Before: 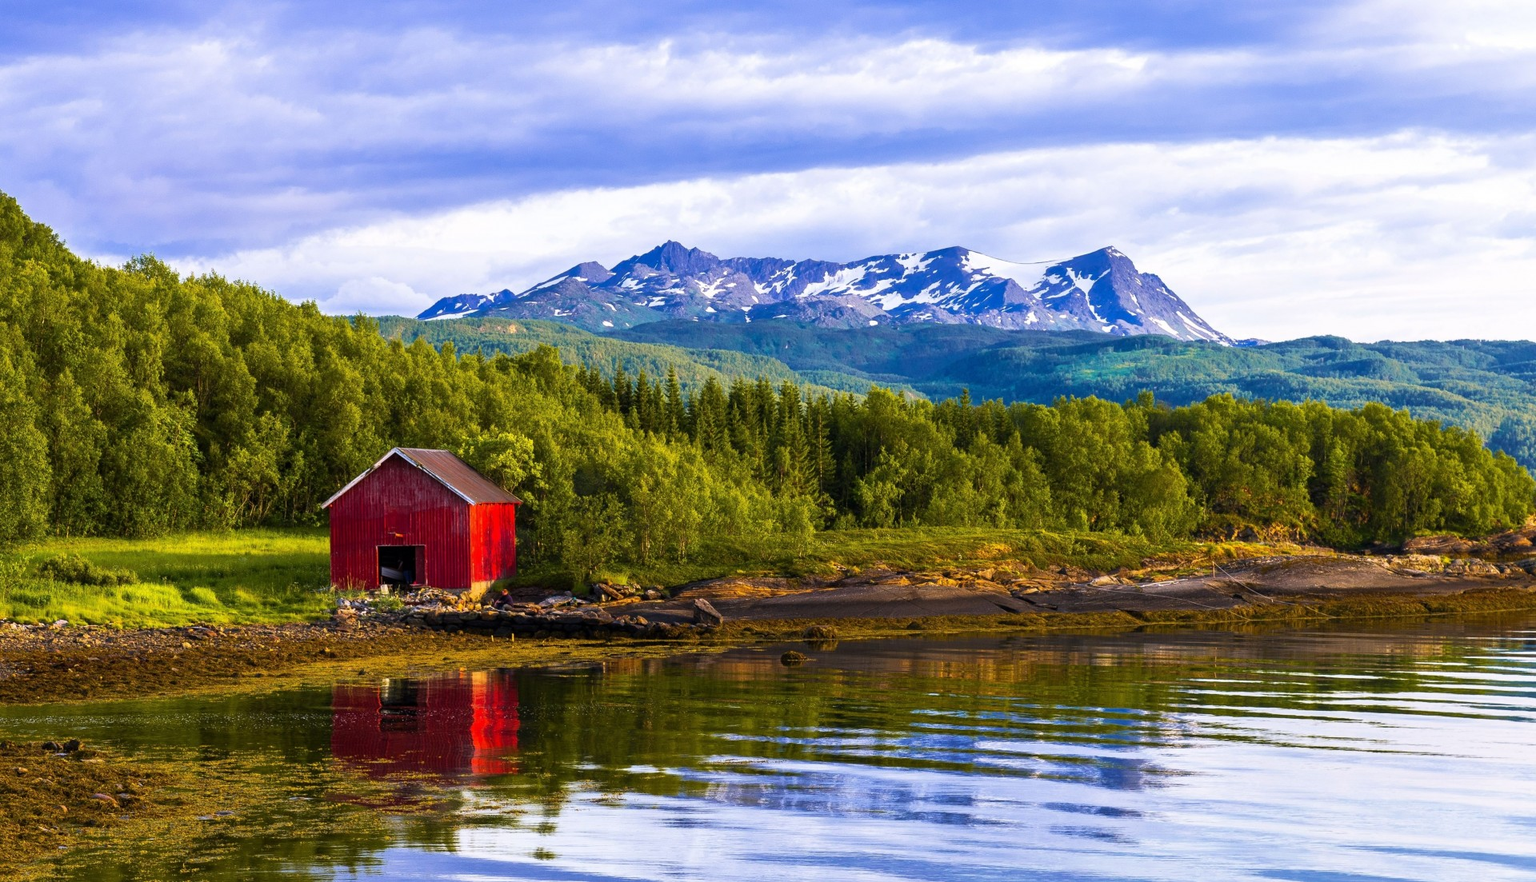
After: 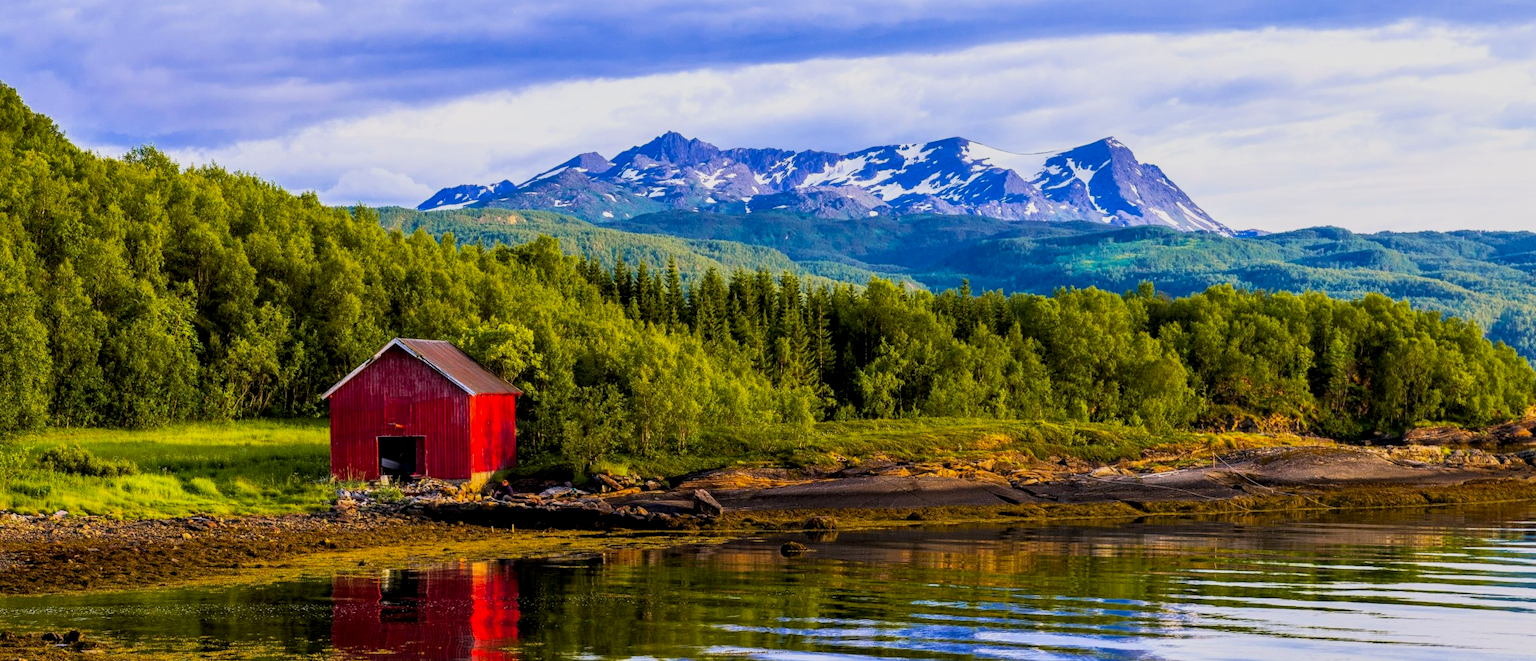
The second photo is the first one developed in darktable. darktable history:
contrast brightness saturation: contrast 0.04, saturation 0.158
crop and rotate: top 12.472%, bottom 12.527%
local contrast: on, module defaults
tone equalizer: on, module defaults
filmic rgb: middle gray luminance 18.33%, black relative exposure -9.02 EV, white relative exposure 3.75 EV, target black luminance 0%, hardness 4.9, latitude 67.57%, contrast 0.954, highlights saturation mix 20.78%, shadows ↔ highlights balance 21.16%, color science v6 (2022)
